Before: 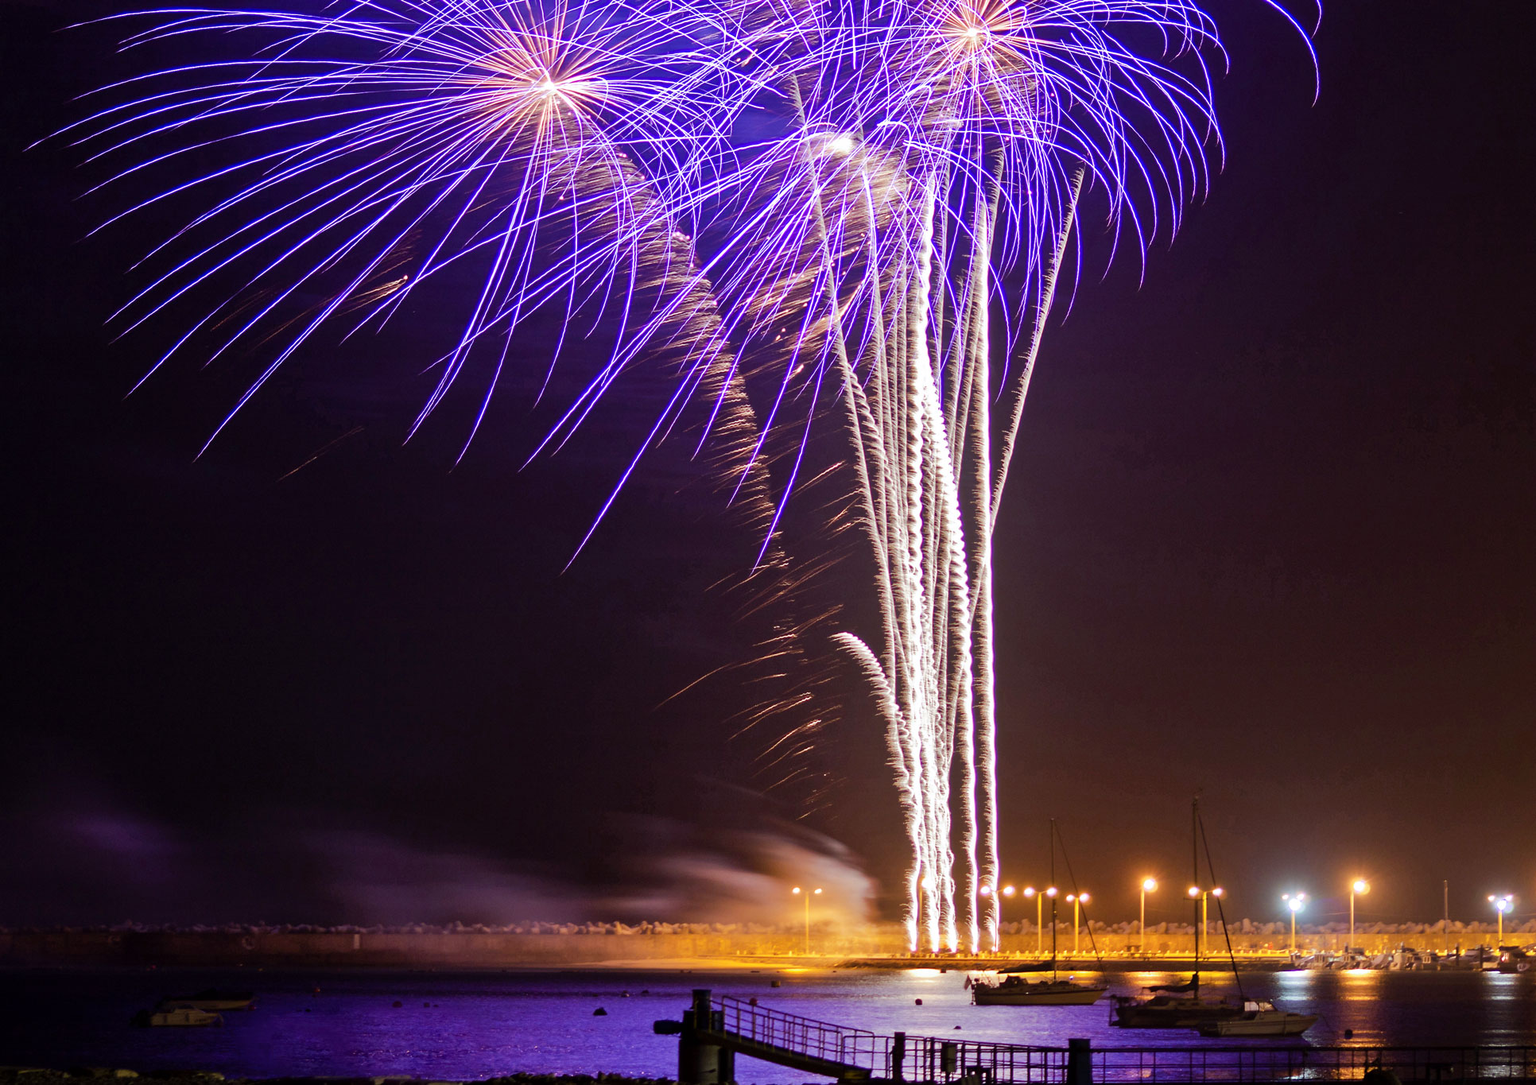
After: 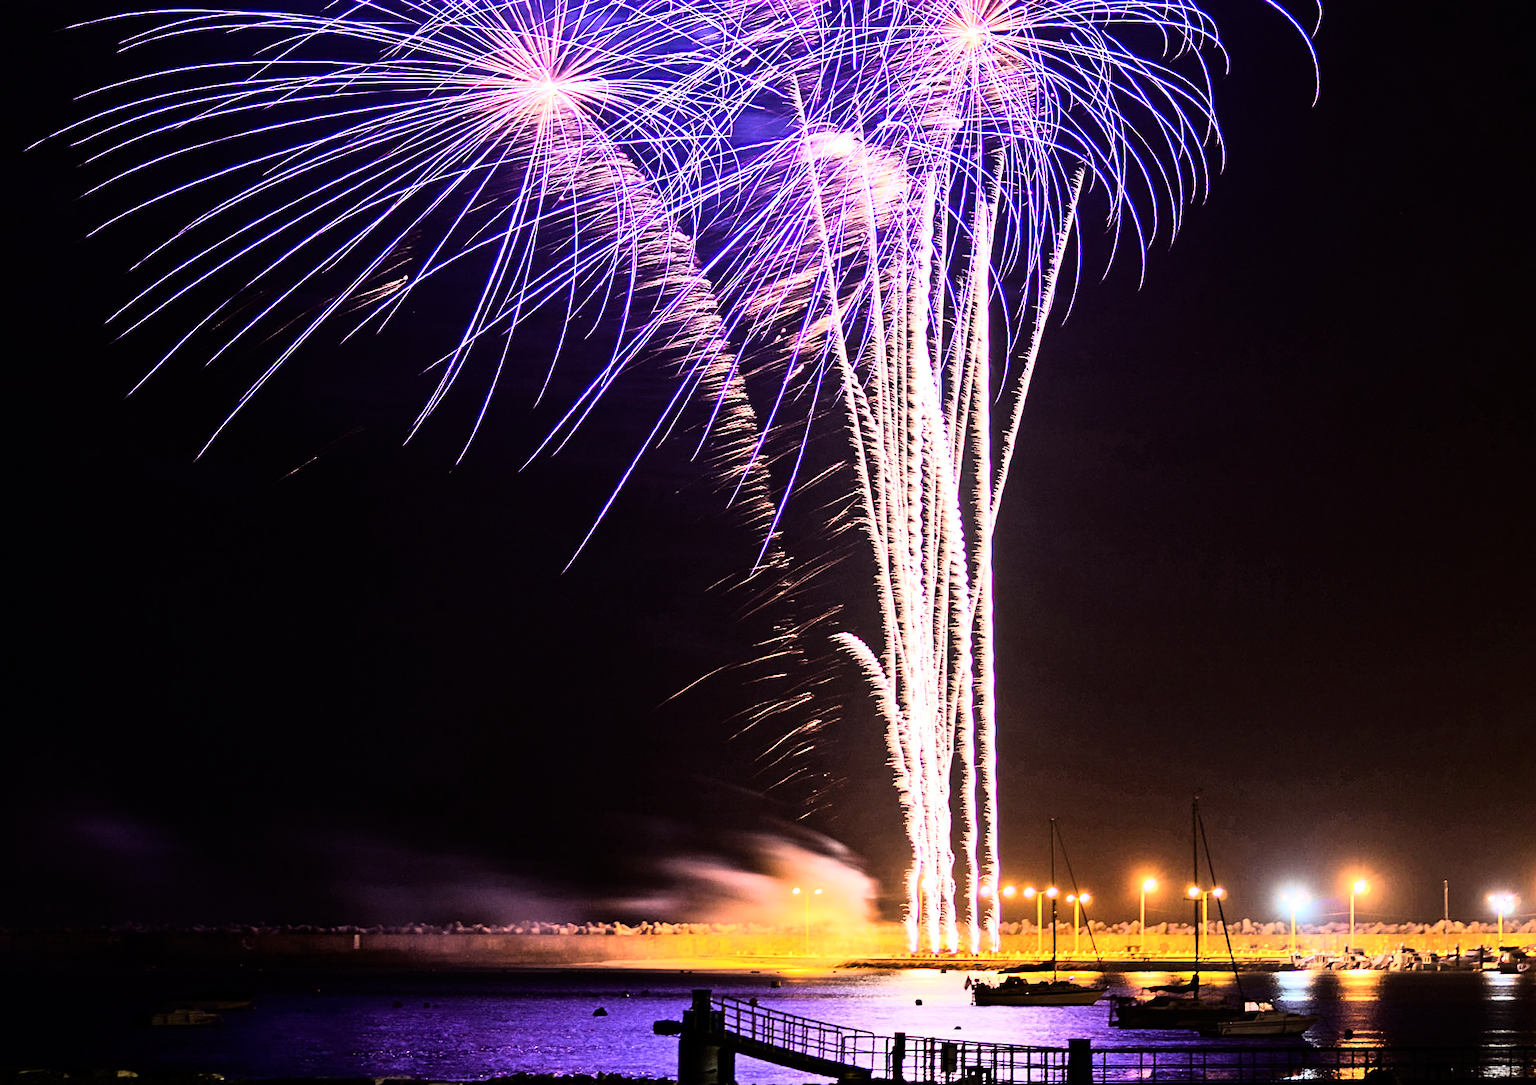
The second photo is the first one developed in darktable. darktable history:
sharpen: radius 2.529, amount 0.323
rgb curve: curves: ch0 [(0, 0) (0.21, 0.15) (0.24, 0.21) (0.5, 0.75) (0.75, 0.96) (0.89, 0.99) (1, 1)]; ch1 [(0, 0.02) (0.21, 0.13) (0.25, 0.2) (0.5, 0.67) (0.75, 0.9) (0.89, 0.97) (1, 1)]; ch2 [(0, 0.02) (0.21, 0.13) (0.25, 0.2) (0.5, 0.67) (0.75, 0.9) (0.89, 0.97) (1, 1)], compensate middle gray true
